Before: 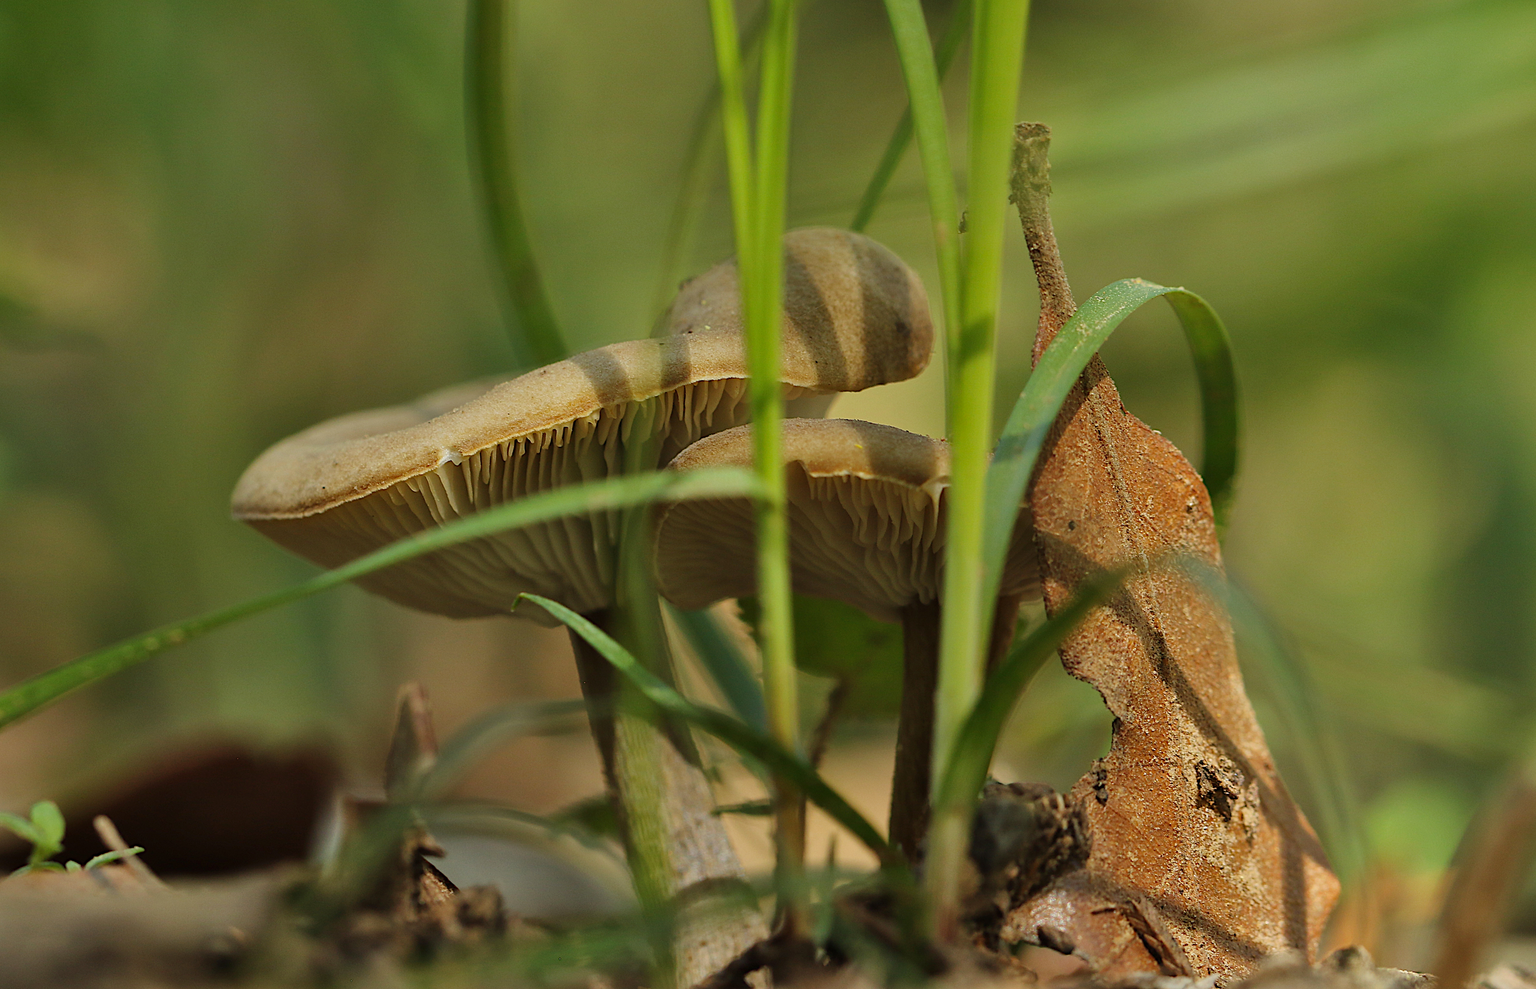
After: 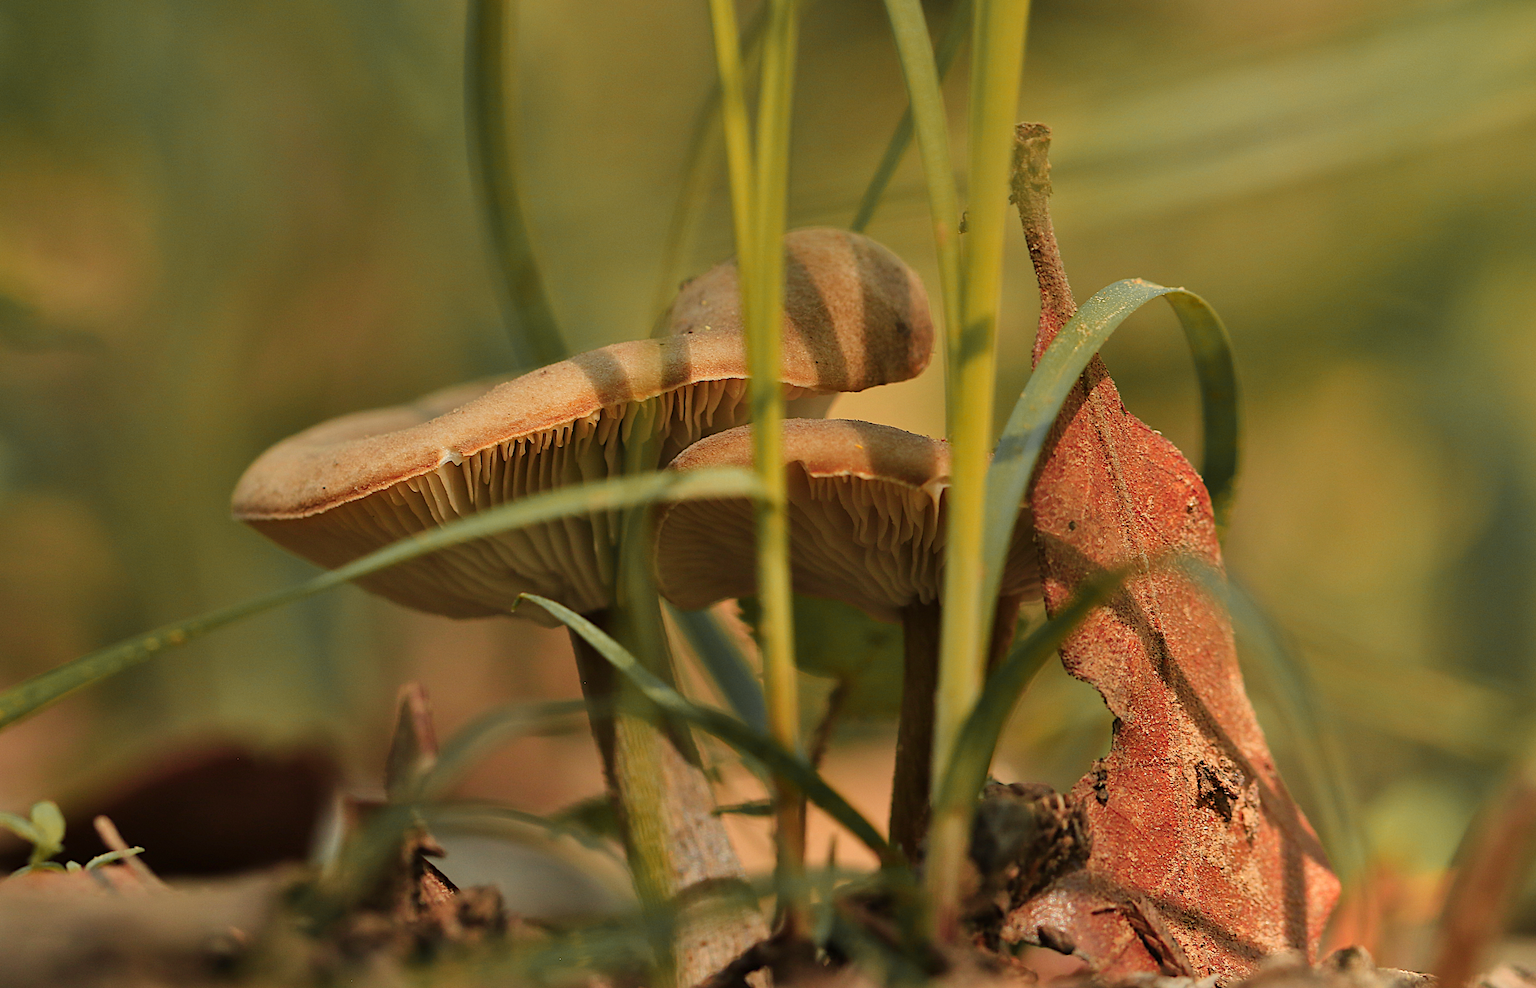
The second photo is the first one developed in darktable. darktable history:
color zones: curves: ch1 [(0.263, 0.53) (0.376, 0.287) (0.487, 0.512) (0.748, 0.547) (1, 0.513)]; ch2 [(0.262, 0.45) (0.751, 0.477)], mix 31.98%
white balance: red 1.045, blue 0.932
